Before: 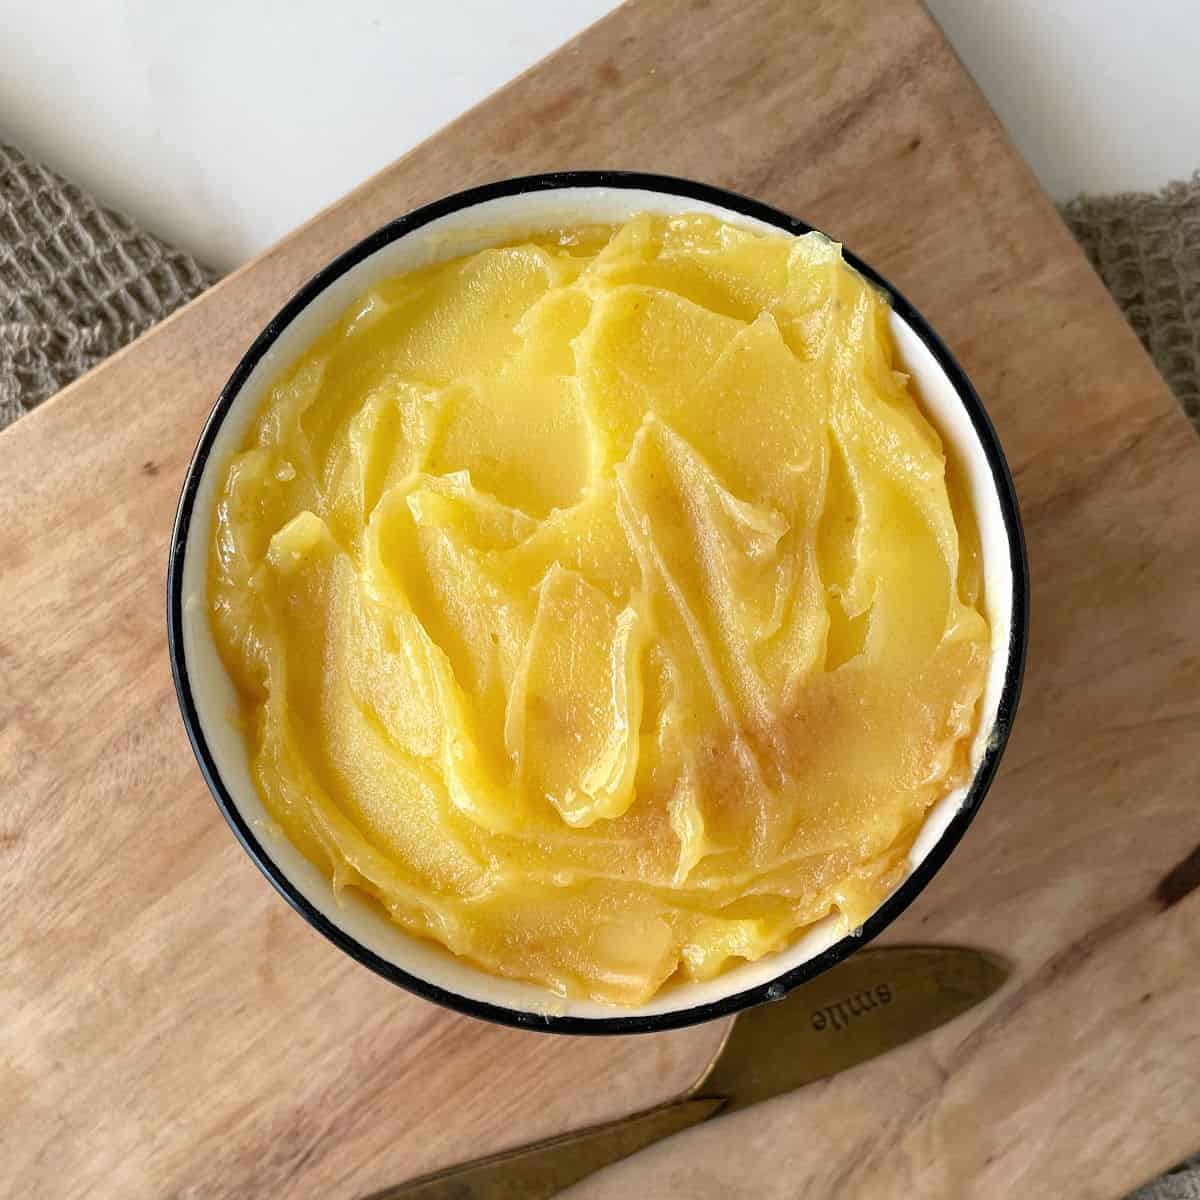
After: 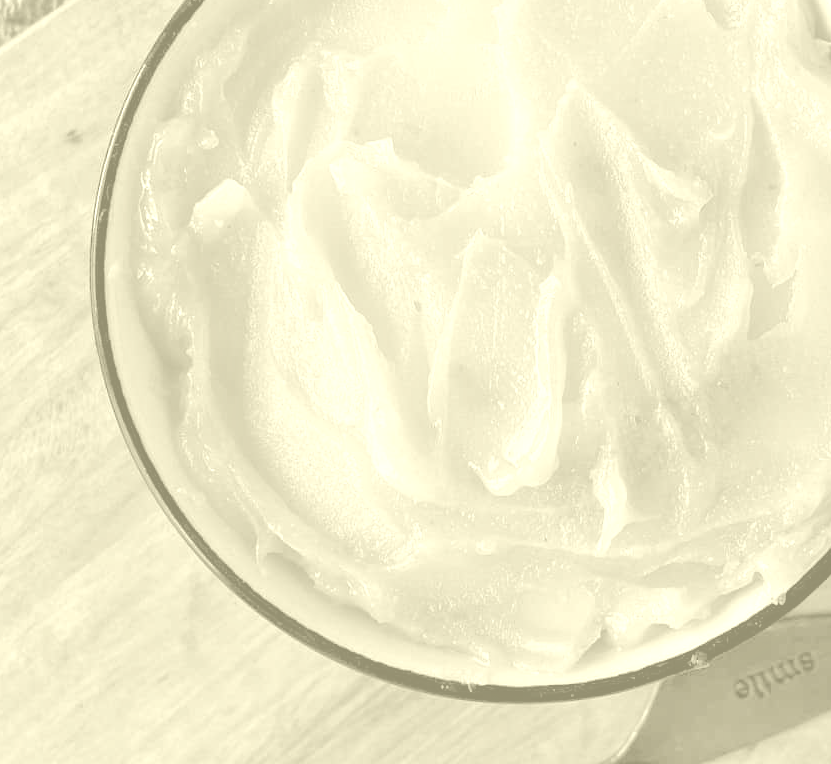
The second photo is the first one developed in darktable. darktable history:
crop: left 6.488%, top 27.668%, right 24.183%, bottom 8.656%
color balance: lift [1.005, 0.99, 1.007, 1.01], gamma [1, 0.979, 1.011, 1.021], gain [0.923, 1.098, 1.025, 0.902], input saturation 90.45%, contrast 7.73%, output saturation 105.91%
tone equalizer: -7 EV 0.15 EV, -6 EV 0.6 EV, -5 EV 1.15 EV, -4 EV 1.33 EV, -3 EV 1.15 EV, -2 EV 0.6 EV, -1 EV 0.15 EV, mask exposure compensation -0.5 EV
colorize: hue 43.2°, saturation 40%, version 1
